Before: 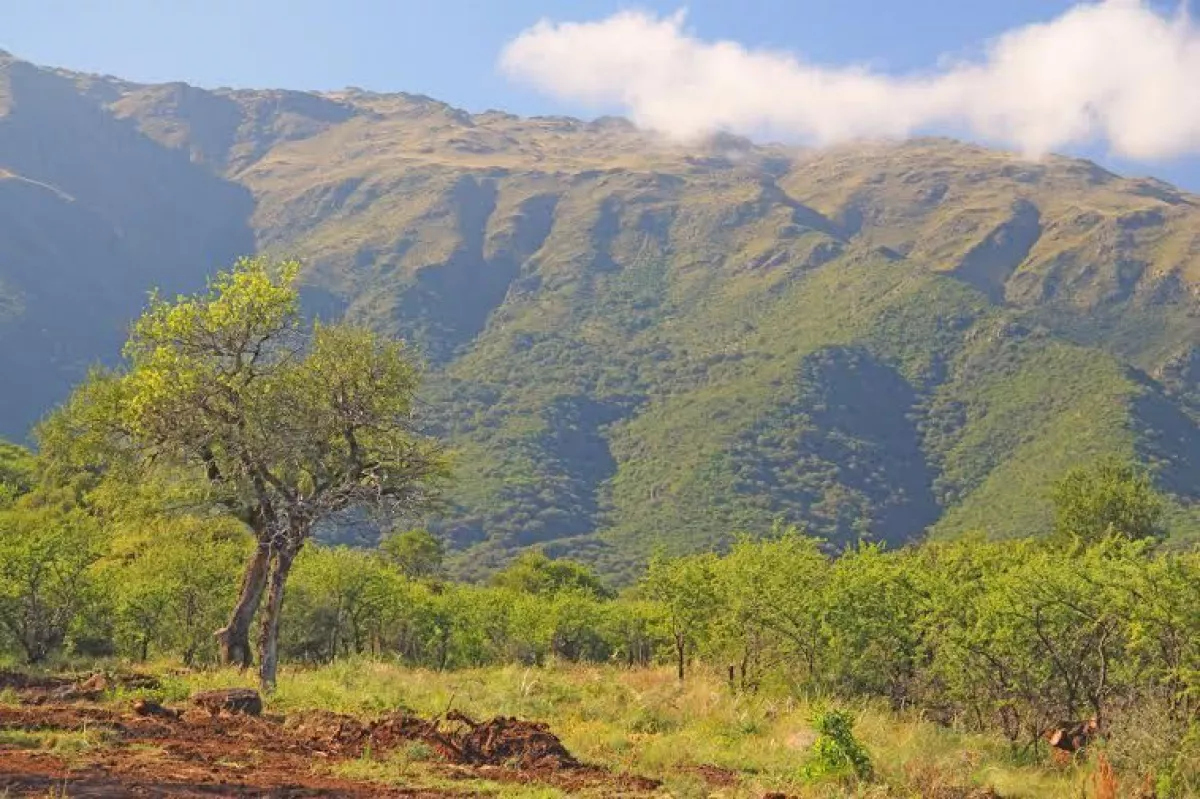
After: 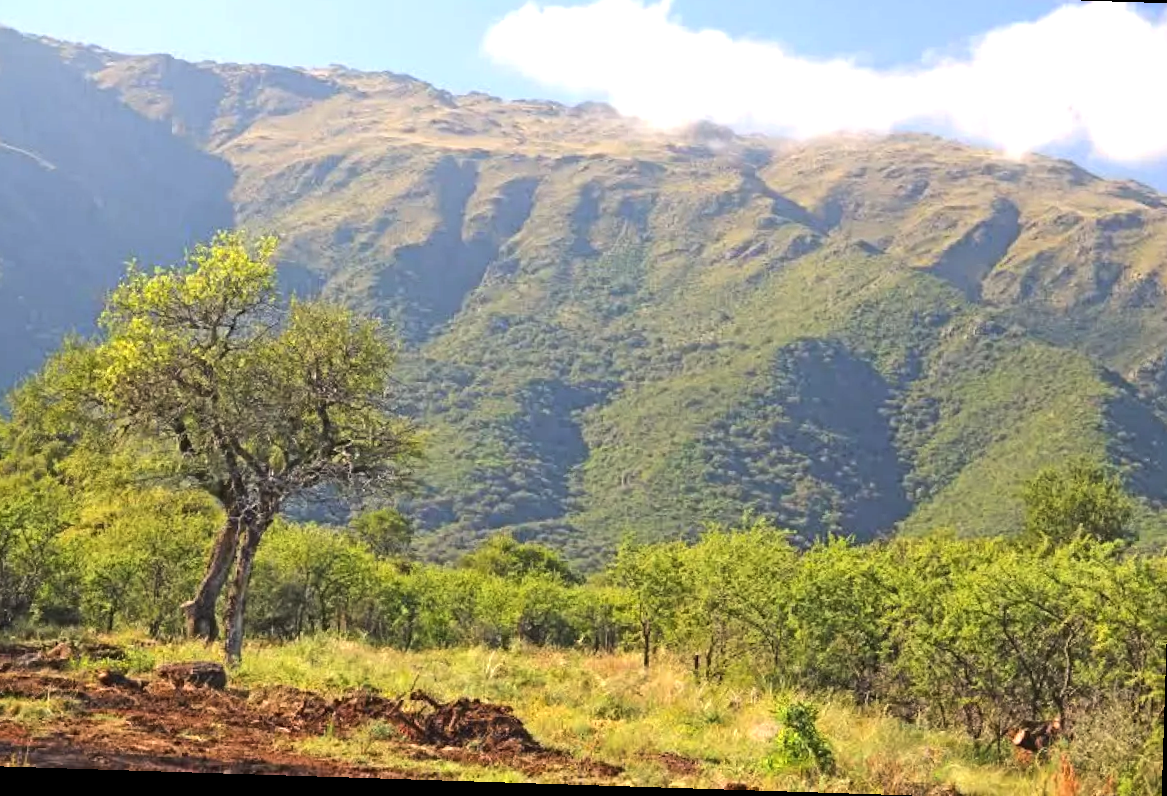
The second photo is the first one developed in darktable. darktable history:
crop and rotate: angle -1.83°, left 3.143%, top 4.175%, right 1.572%, bottom 0.603%
tone equalizer: -8 EV -0.736 EV, -7 EV -0.704 EV, -6 EV -0.613 EV, -5 EV -0.397 EV, -3 EV 0.388 EV, -2 EV 0.6 EV, -1 EV 0.686 EV, +0 EV 0.723 EV, edges refinement/feathering 500, mask exposure compensation -1.57 EV, preserve details no
